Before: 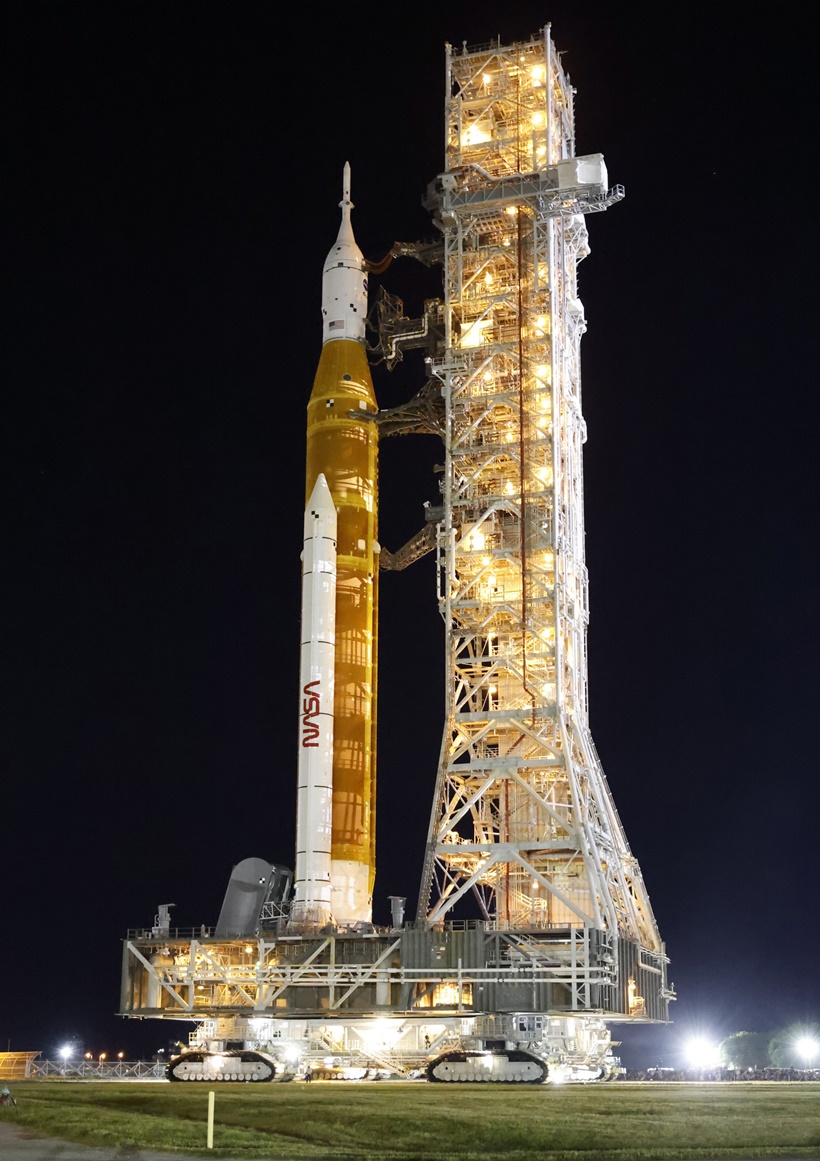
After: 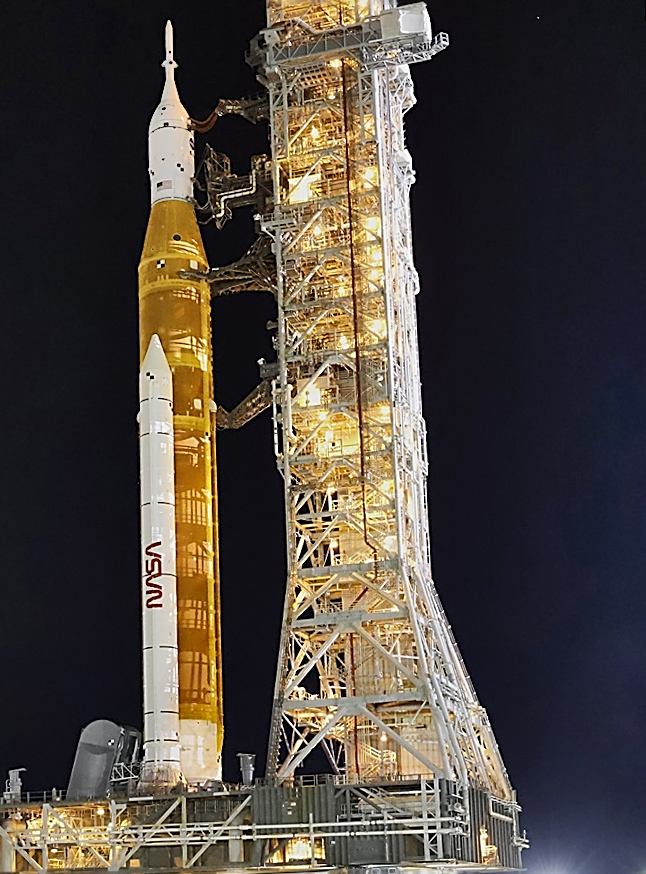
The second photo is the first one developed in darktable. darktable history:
rotate and perspective: rotation -2.12°, lens shift (vertical) 0.009, lens shift (horizontal) -0.008, automatic cropping original format, crop left 0.036, crop right 0.964, crop top 0.05, crop bottom 0.959
crop: left 19.159%, top 9.58%, bottom 9.58%
sharpen: radius 1.685, amount 1.294
exposure: compensate highlight preservation false
shadows and highlights: shadows 80.73, white point adjustment -9.07, highlights -61.46, soften with gaussian
